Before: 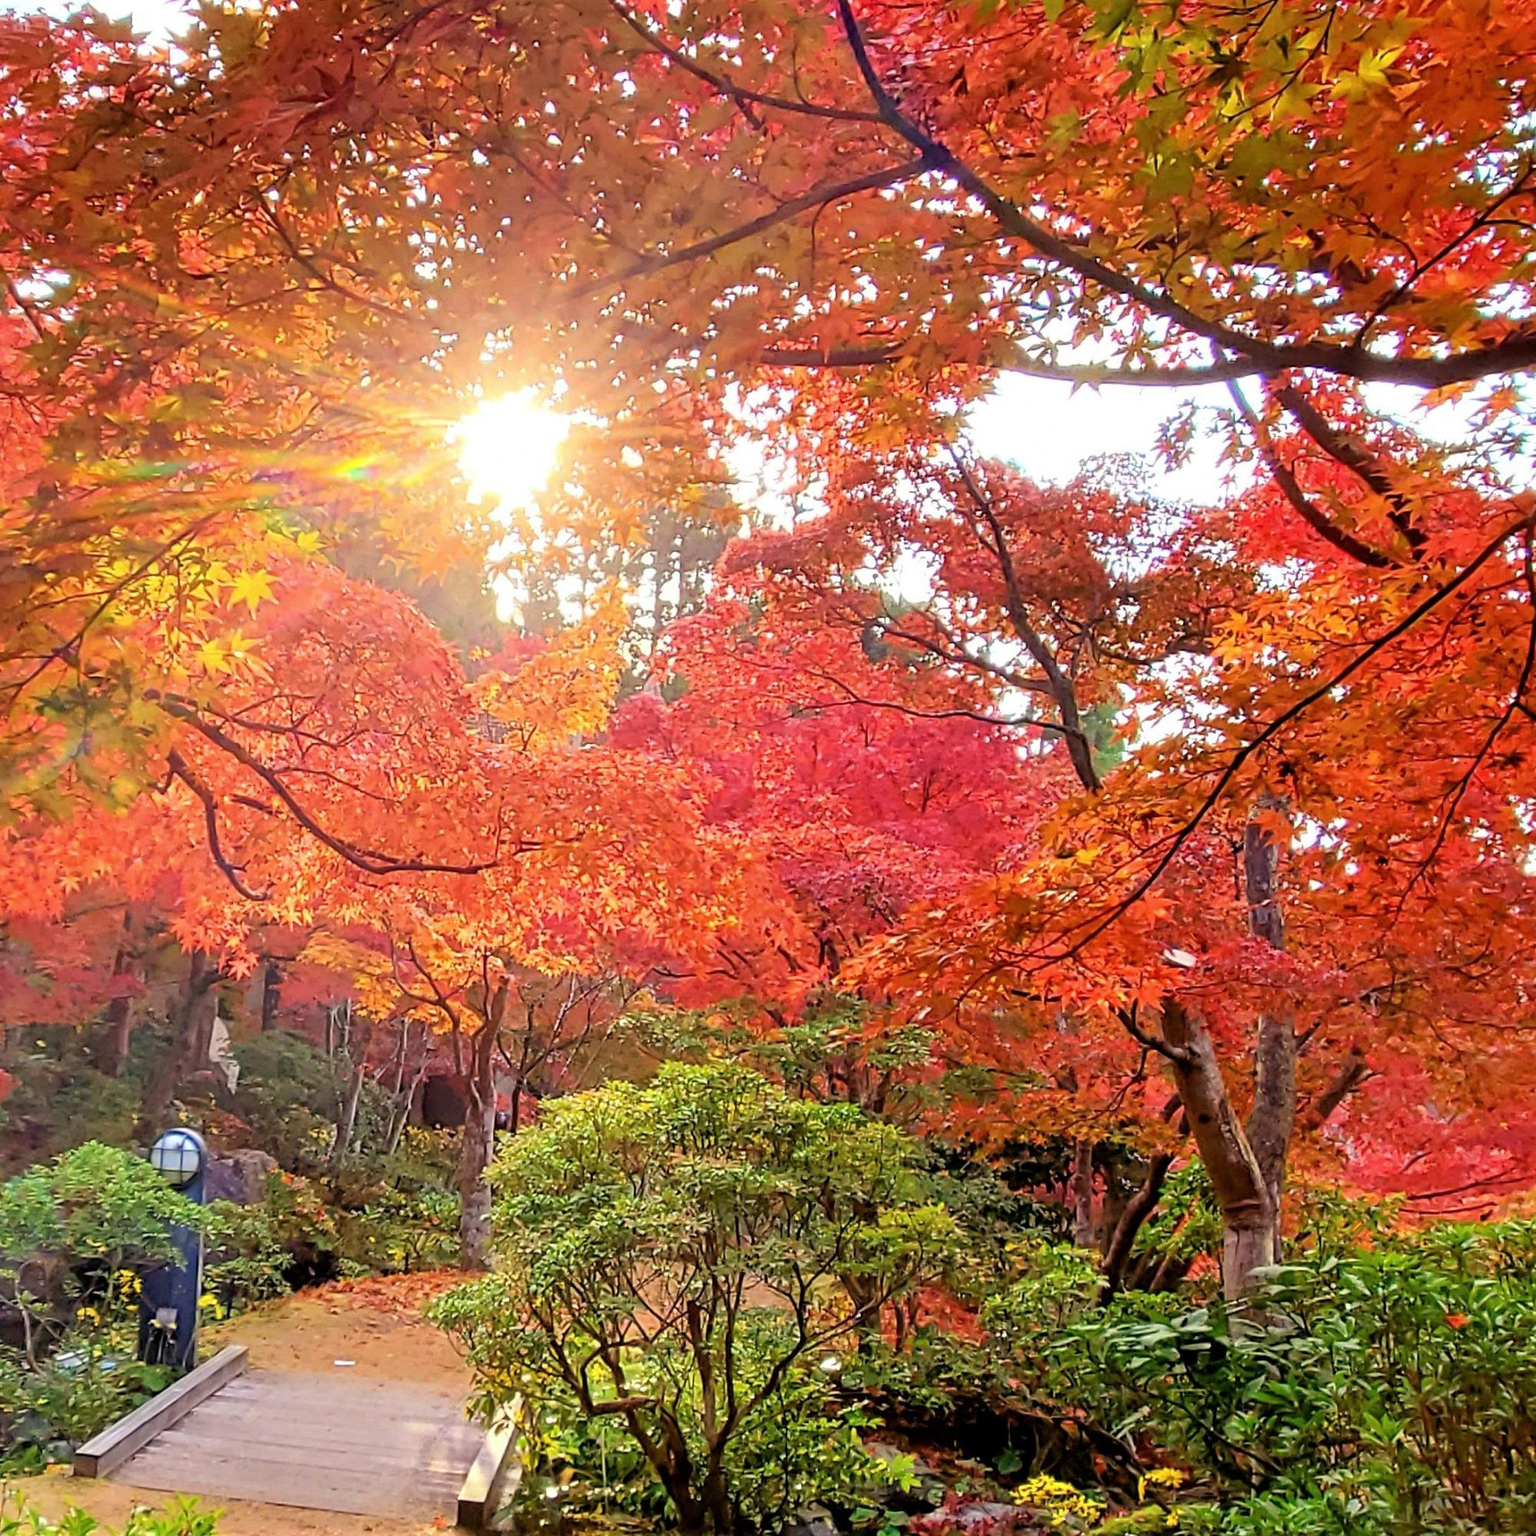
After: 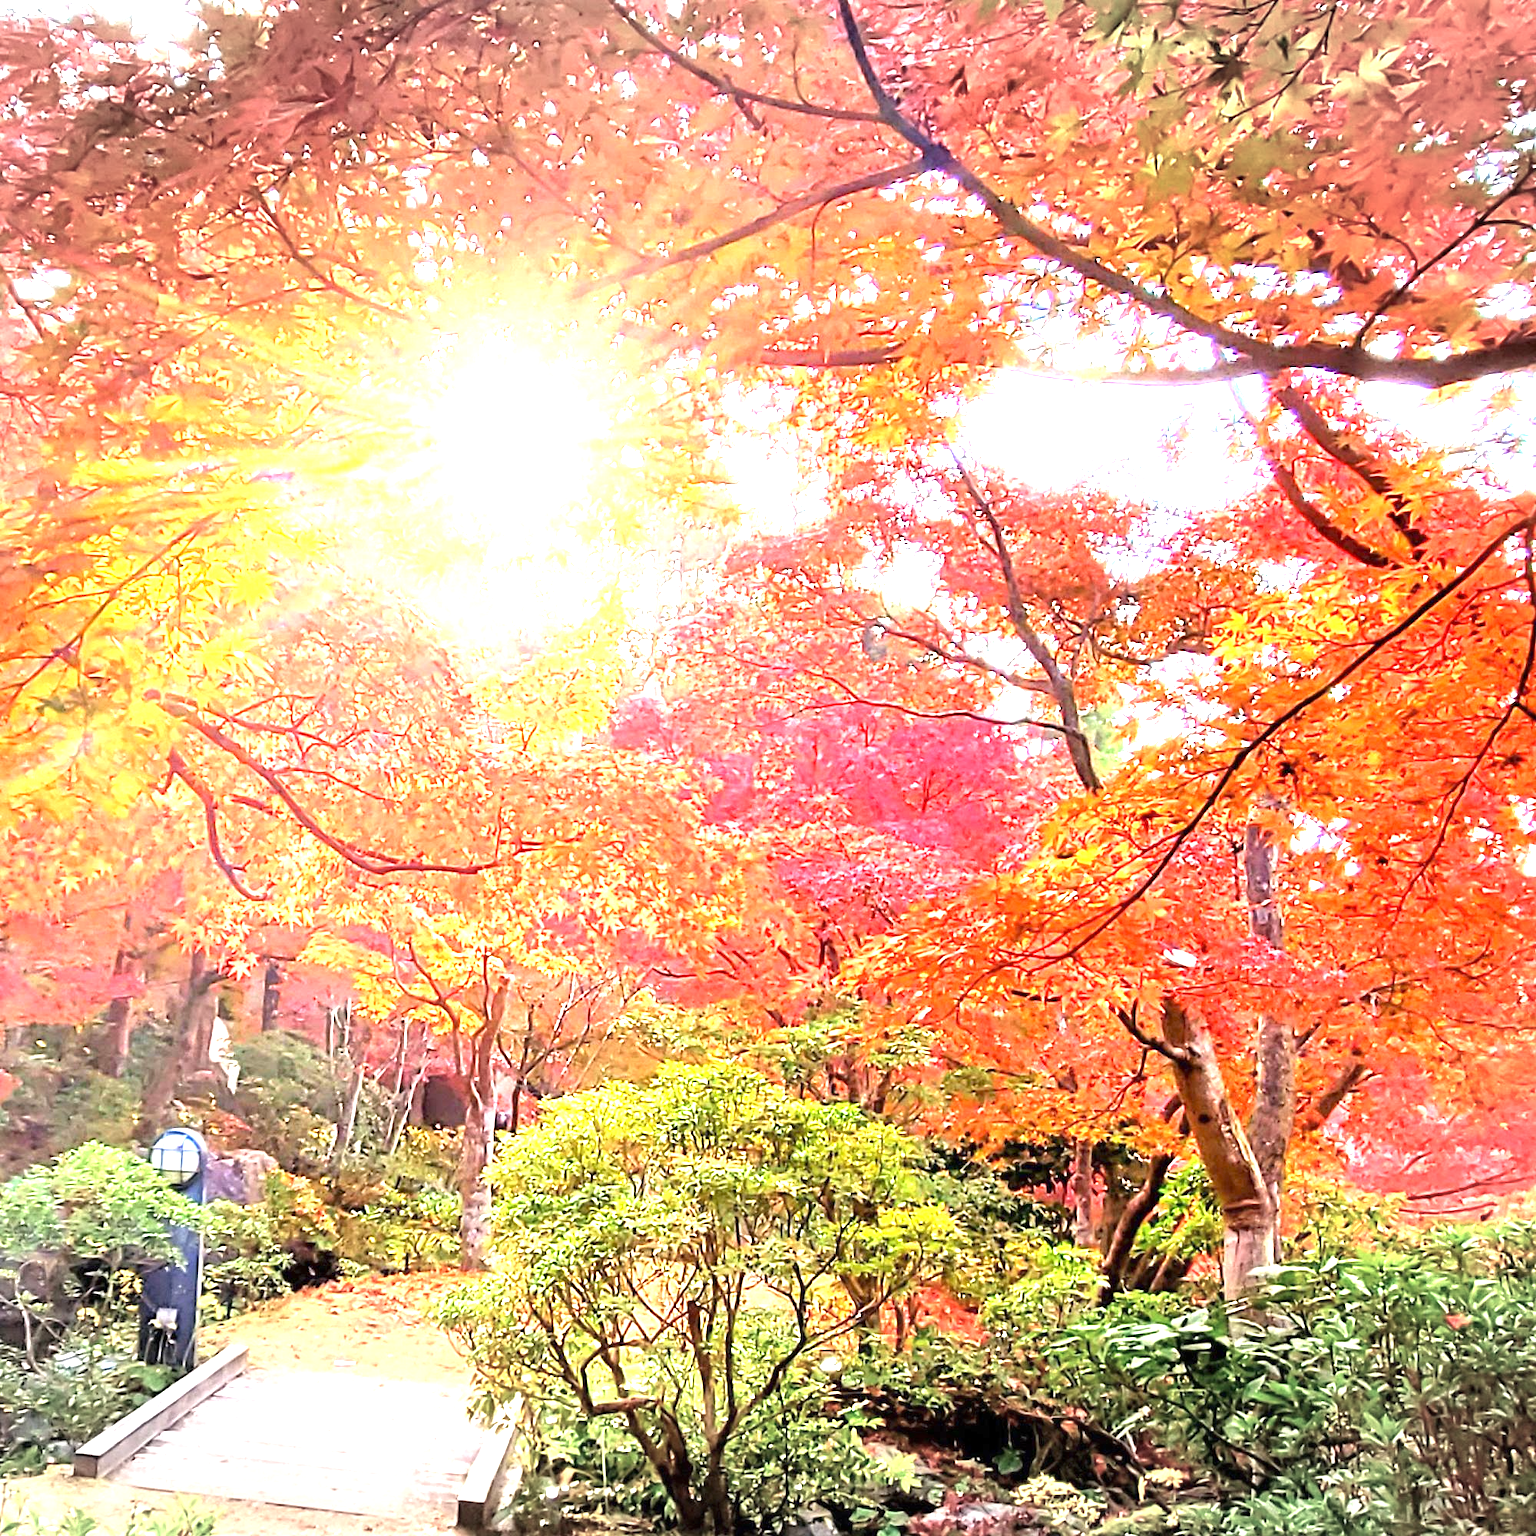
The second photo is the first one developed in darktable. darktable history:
vignetting: fall-off start 100%, brightness -0.282, width/height ratio 1.31
exposure: exposure 2 EV, compensate highlight preservation false
